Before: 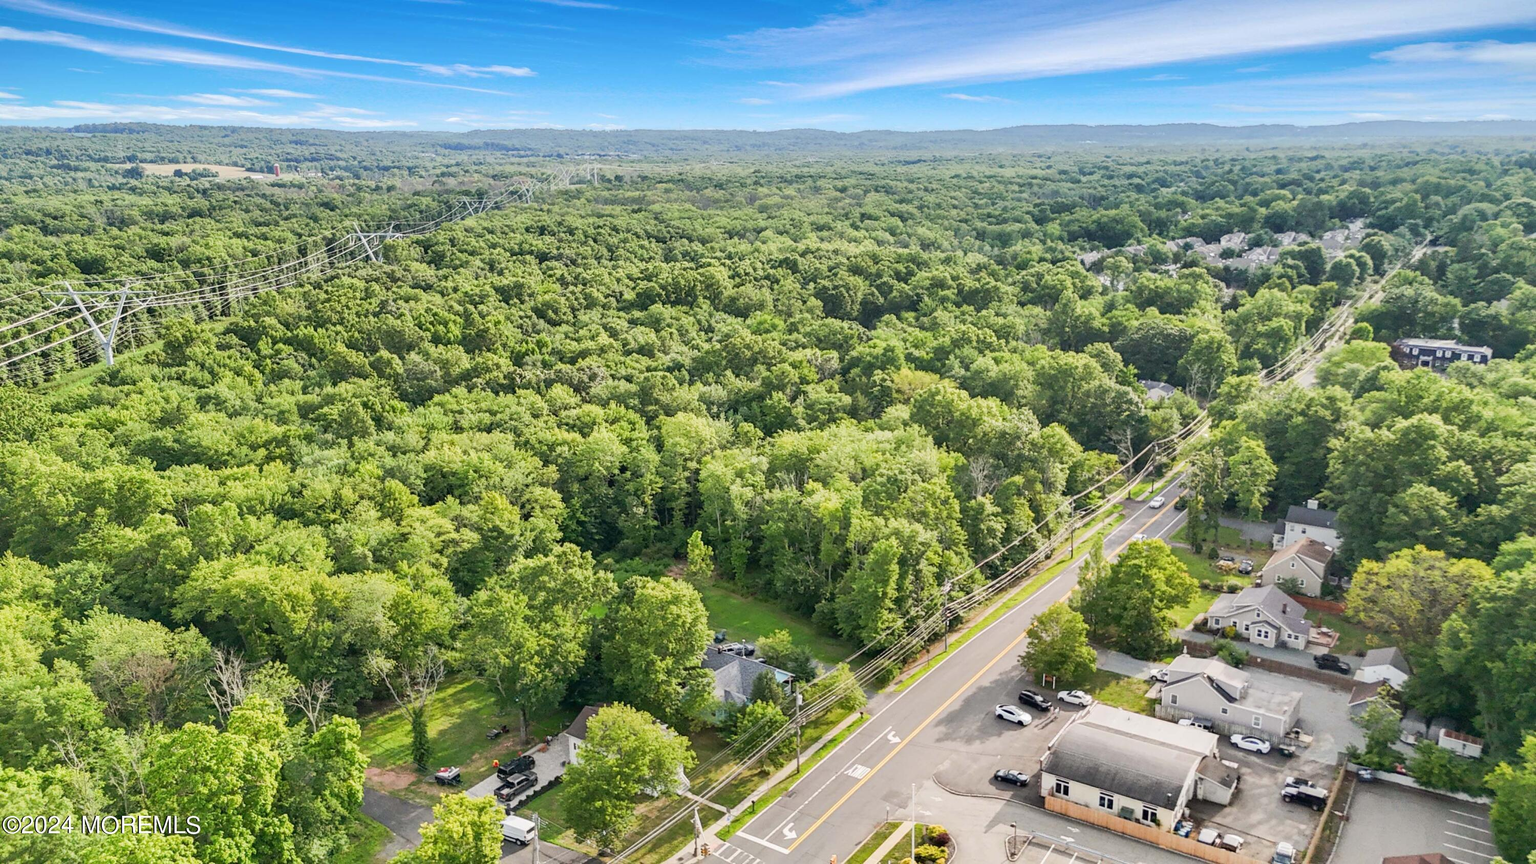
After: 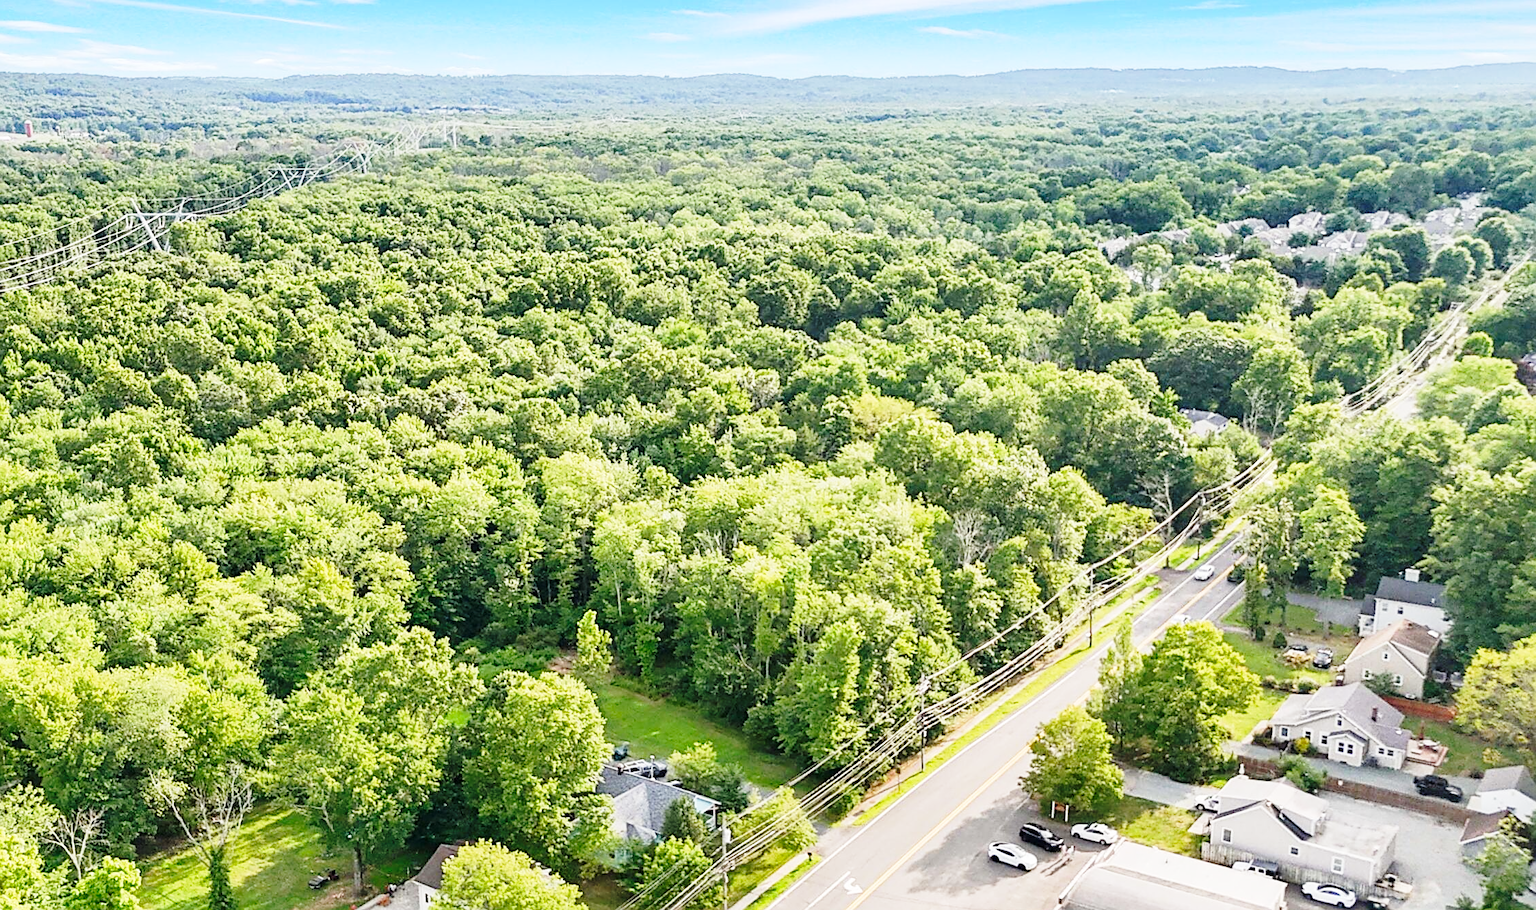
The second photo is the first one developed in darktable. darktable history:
crop: left 16.635%, top 8.57%, right 8.486%, bottom 12.477%
base curve: curves: ch0 [(0, 0) (0.028, 0.03) (0.121, 0.232) (0.46, 0.748) (0.859, 0.968) (1, 1)], preserve colors none
sharpen: on, module defaults
